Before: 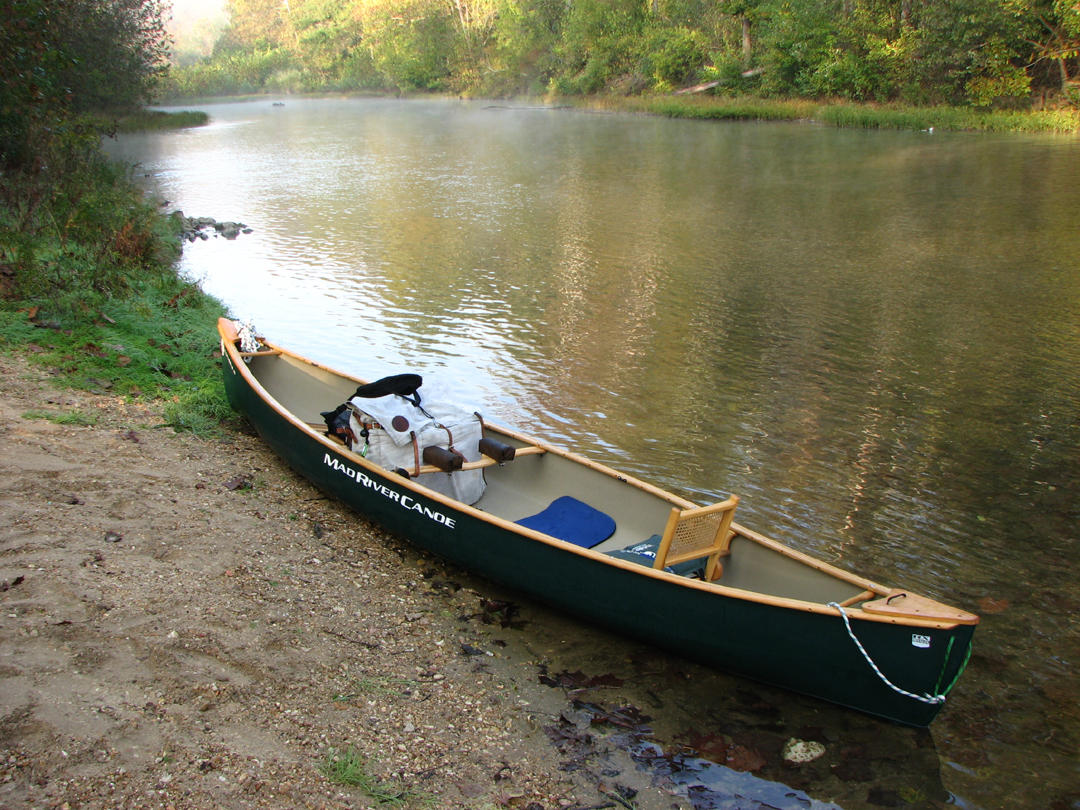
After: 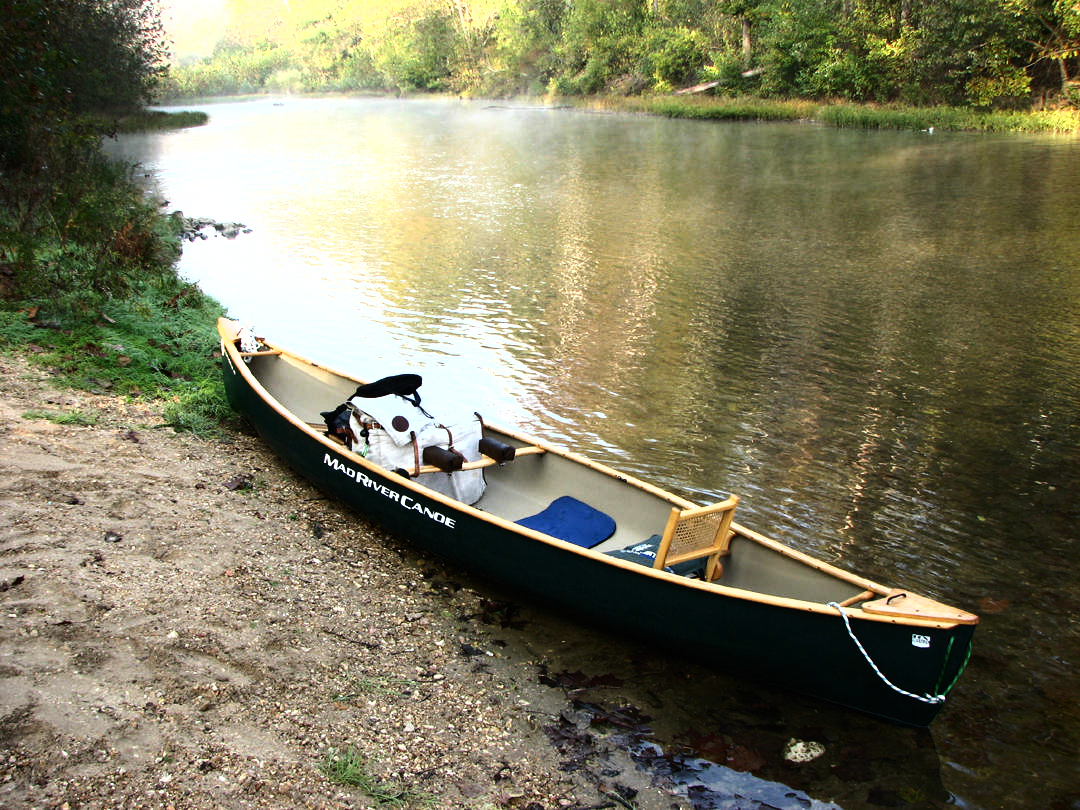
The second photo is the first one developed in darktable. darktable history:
shadows and highlights: shadows -30.04, highlights 30.23
tone equalizer: -8 EV -1.07 EV, -7 EV -1.04 EV, -6 EV -0.879 EV, -5 EV -0.604 EV, -3 EV 0.6 EV, -2 EV 0.886 EV, -1 EV 0.991 EV, +0 EV 1.06 EV, edges refinement/feathering 500, mask exposure compensation -1.57 EV, preserve details no
